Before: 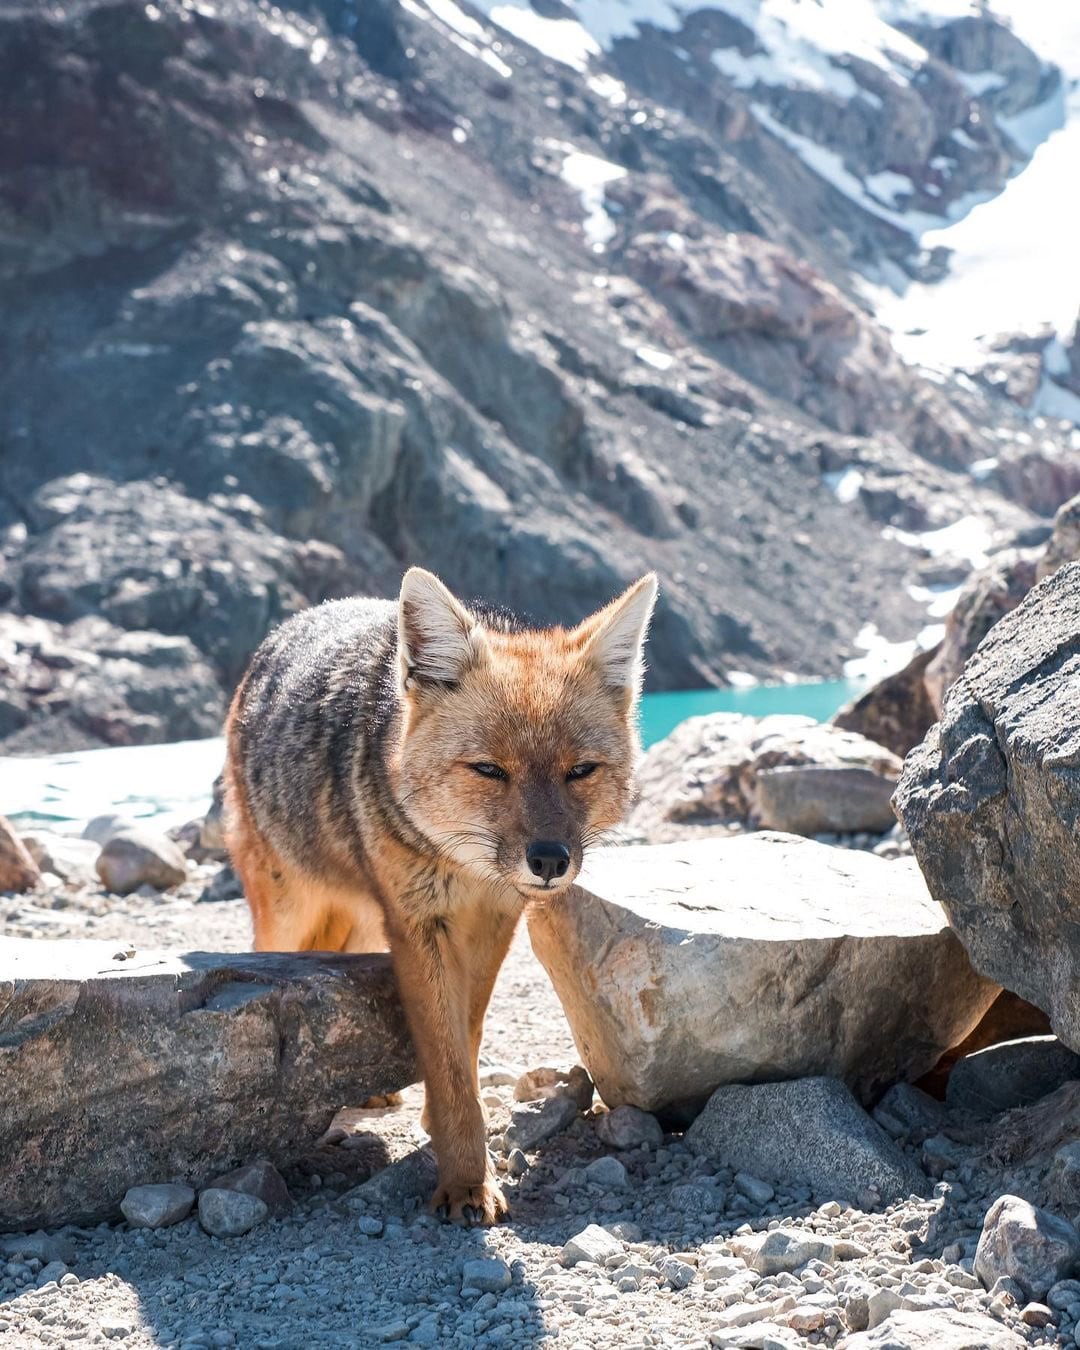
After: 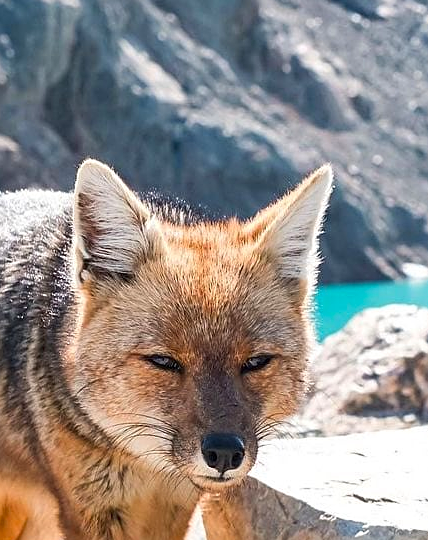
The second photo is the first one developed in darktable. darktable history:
contrast brightness saturation: contrast 0.076, saturation 0.198
crop: left 30.11%, top 30.279%, right 30.177%, bottom 29.66%
sharpen: on, module defaults
